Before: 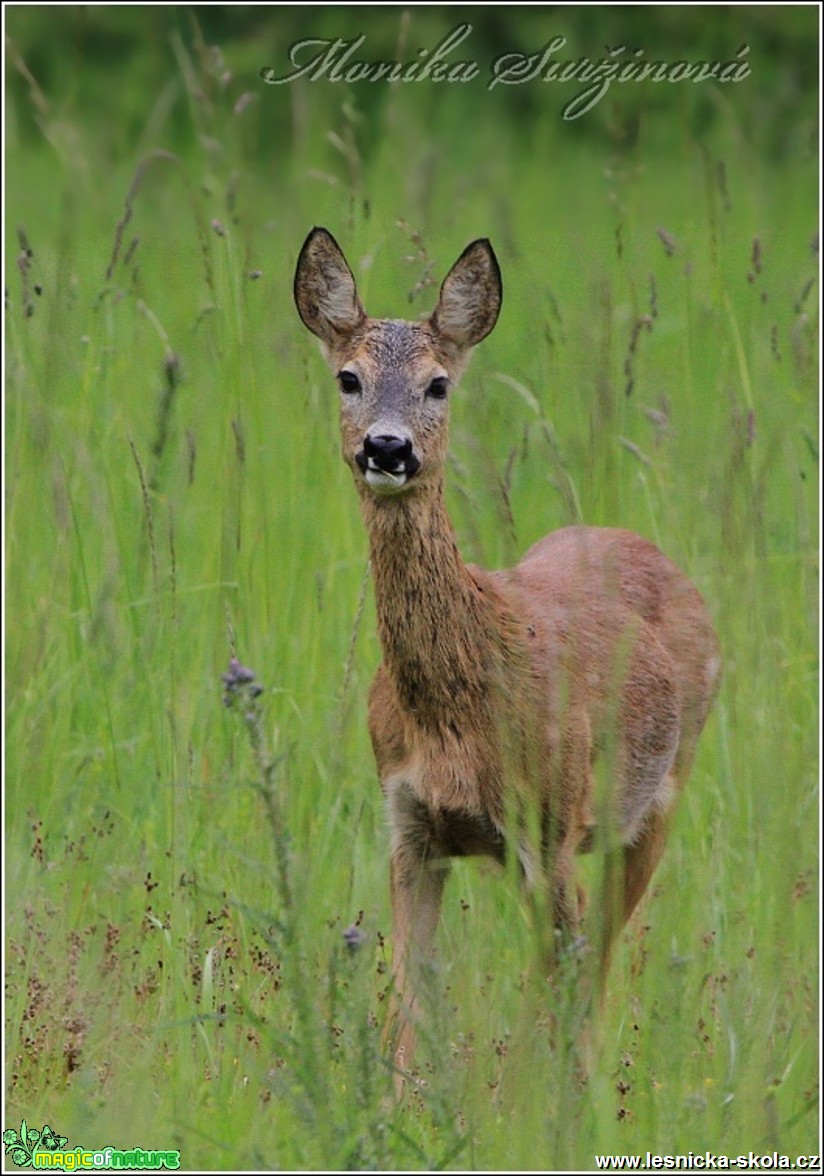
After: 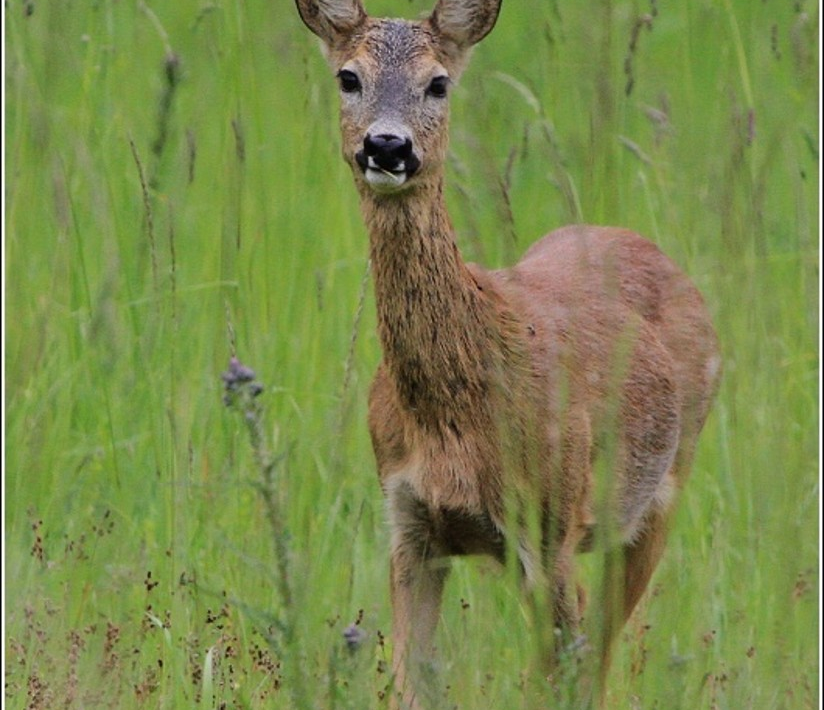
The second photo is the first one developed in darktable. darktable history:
crop and rotate: top 25.684%, bottom 13.931%
